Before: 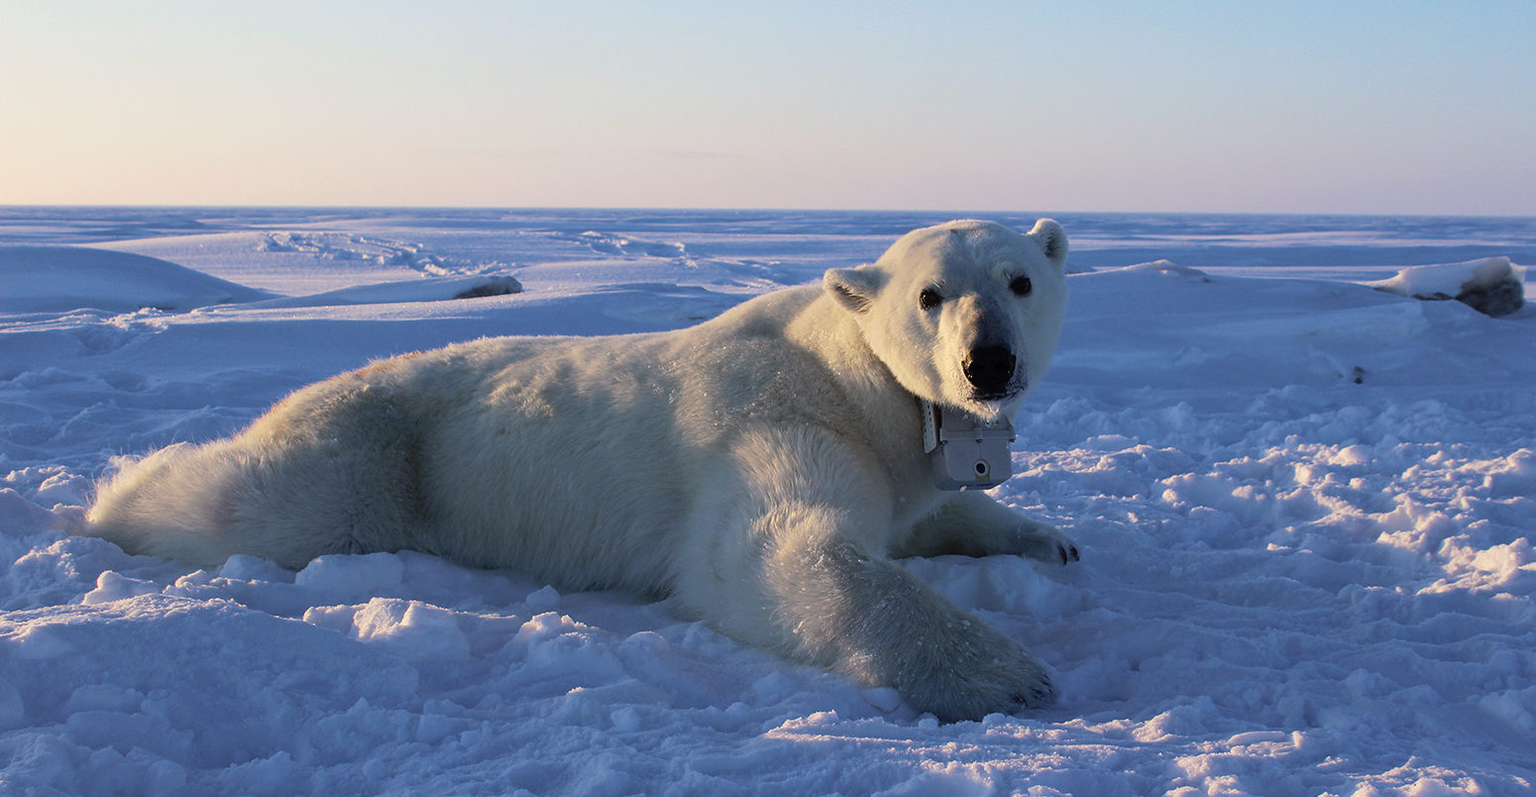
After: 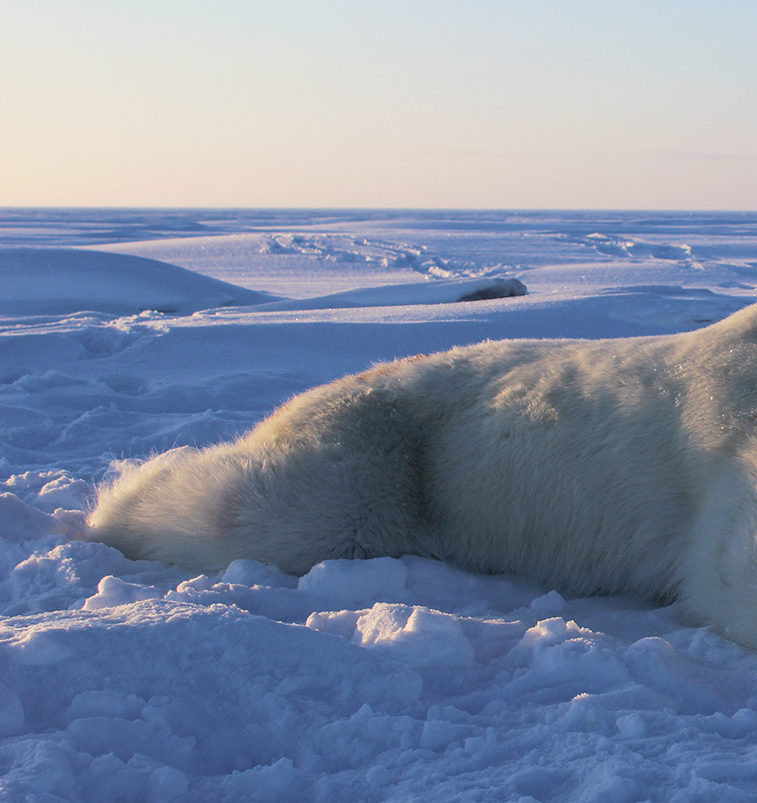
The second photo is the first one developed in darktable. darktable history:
crop and rotate: left 0.009%, top 0%, right 51.1%
